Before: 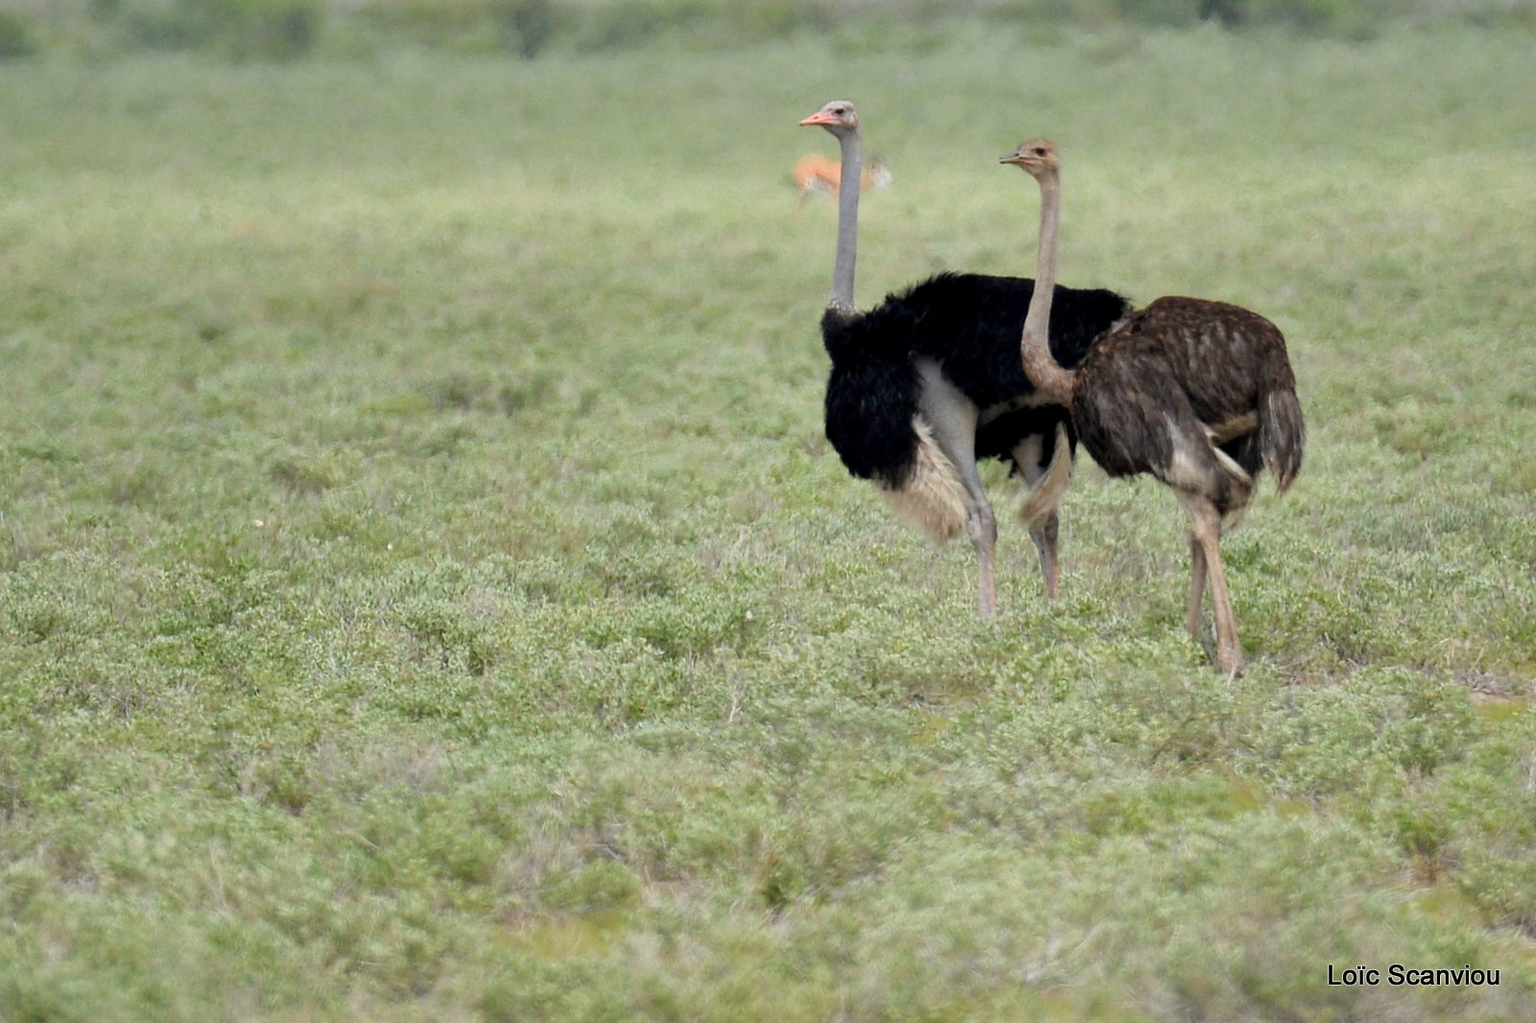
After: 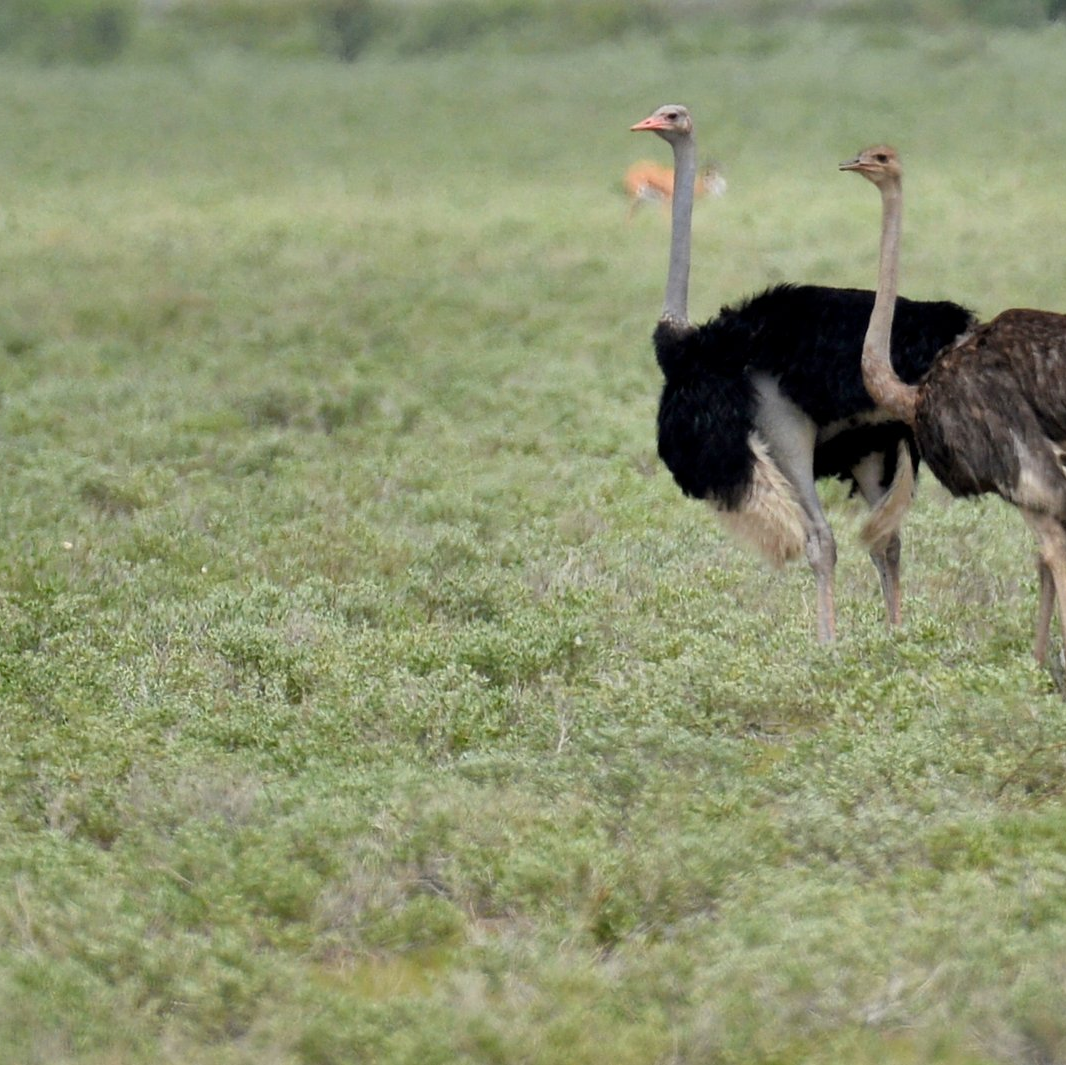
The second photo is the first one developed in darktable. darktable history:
shadows and highlights: soften with gaussian
crop and rotate: left 12.648%, right 20.685%
